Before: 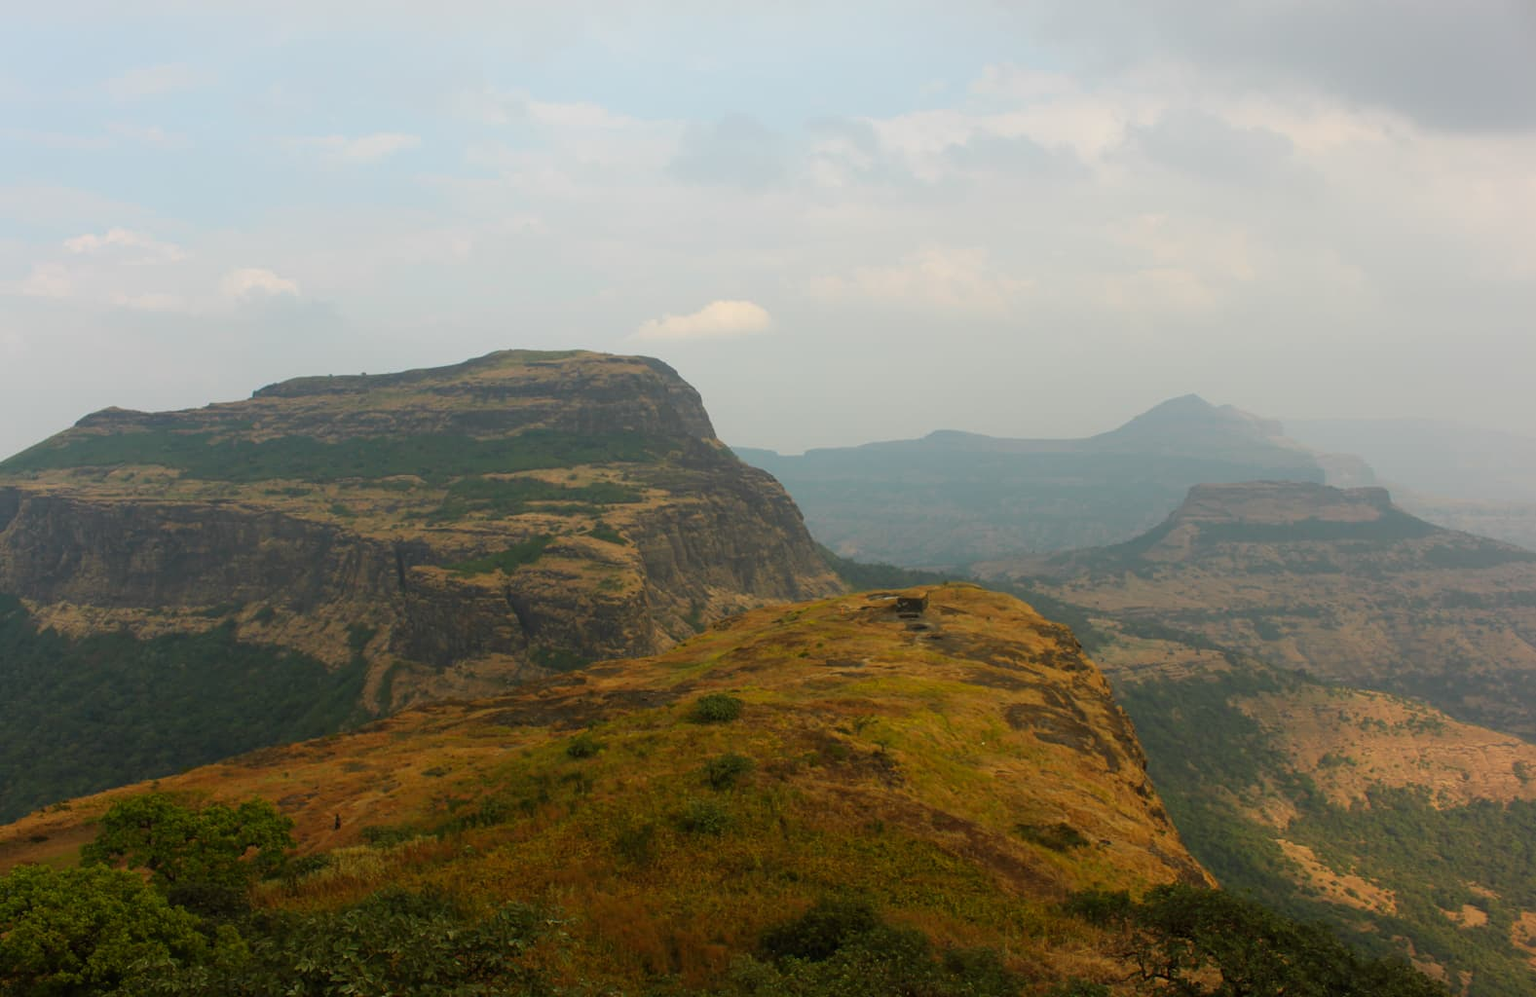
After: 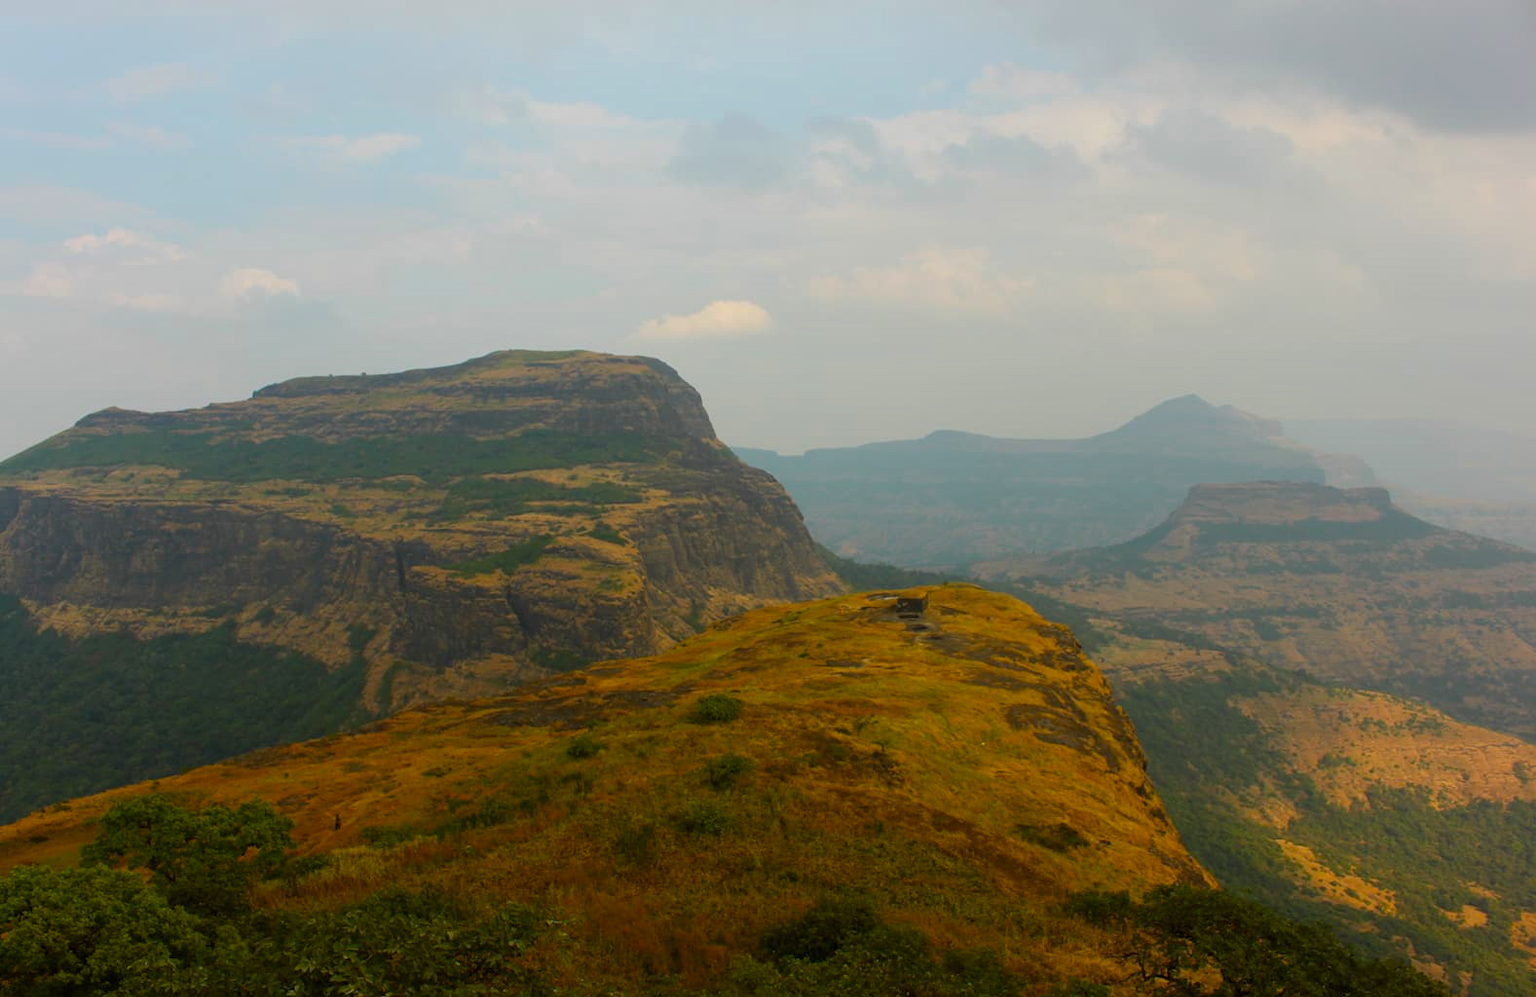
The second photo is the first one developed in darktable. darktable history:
shadows and highlights: shadows -20.6, white point adjustment -1.84, highlights -35.16
color balance rgb: perceptual saturation grading › global saturation 19.925%, global vibrance 15.143%
